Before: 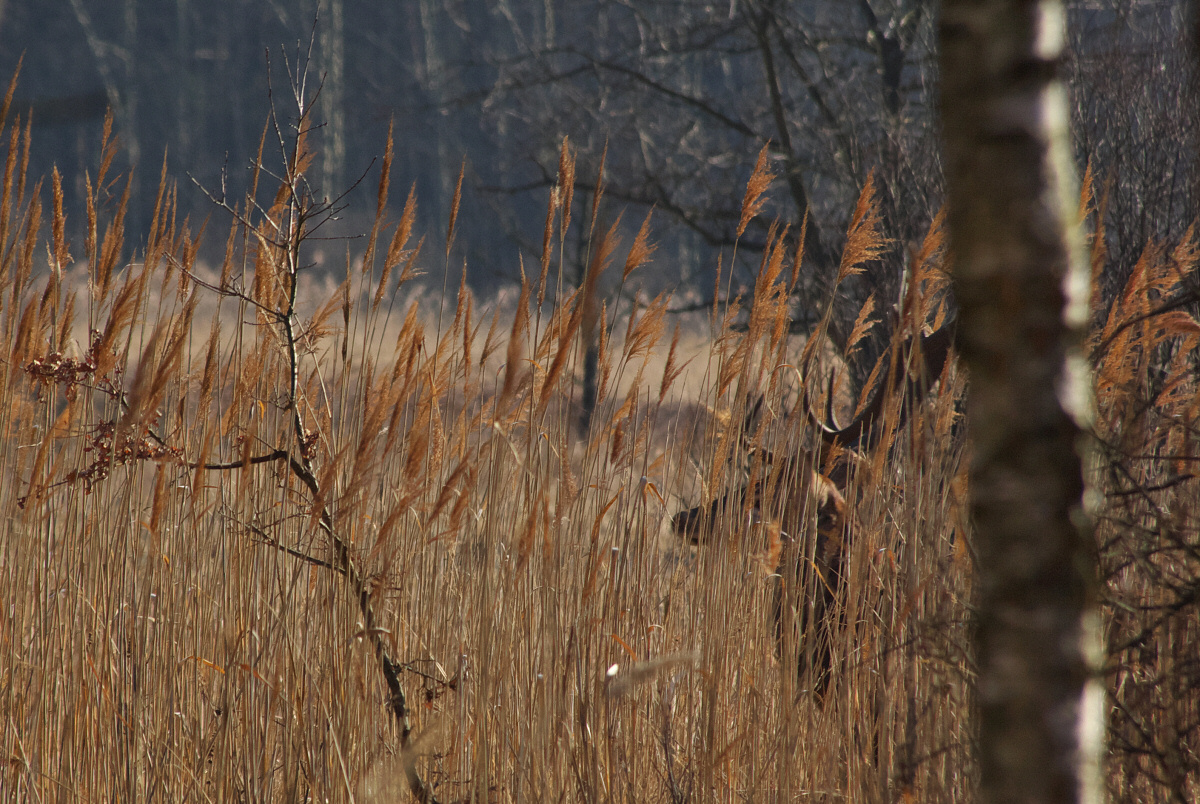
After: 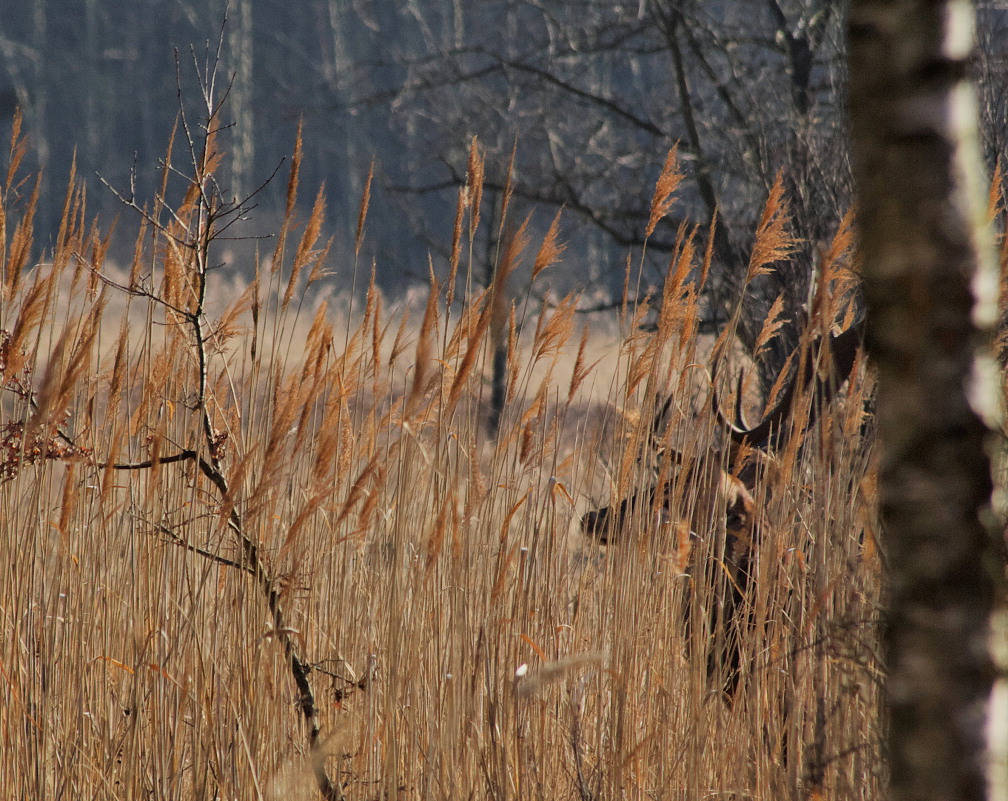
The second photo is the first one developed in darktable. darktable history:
filmic rgb: black relative exposure -7.65 EV, white relative exposure 4.56 EV, hardness 3.61
exposure: black level correction 0.001, exposure 0.5 EV, compensate exposure bias true, compensate highlight preservation false
crop: left 7.598%, right 7.873%
